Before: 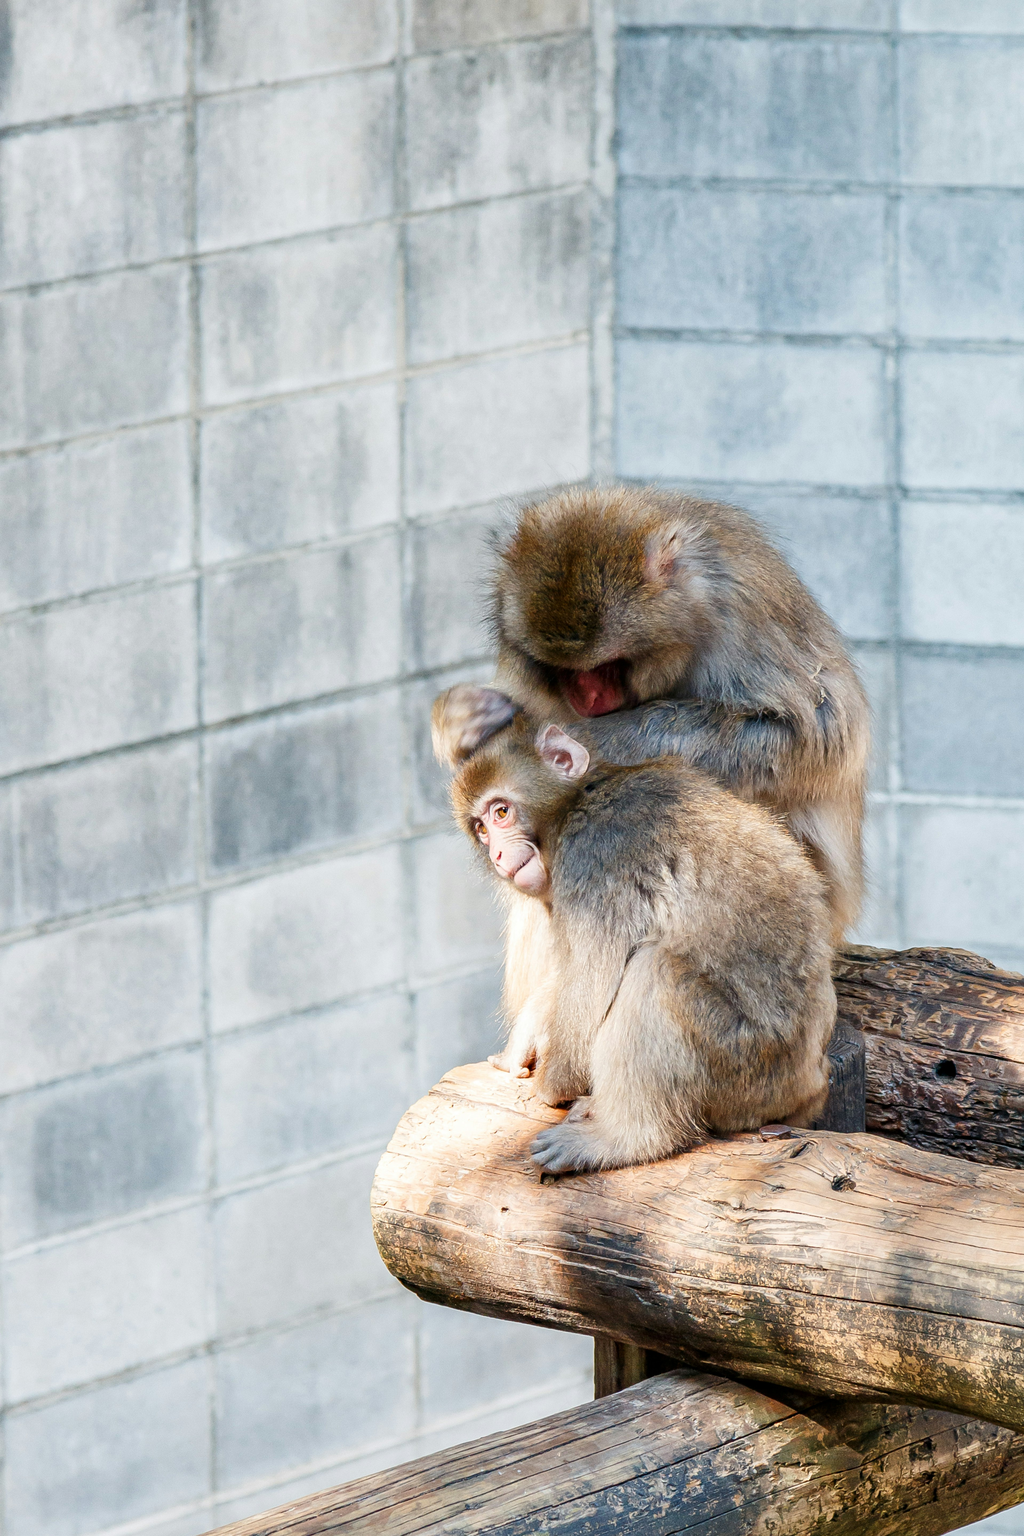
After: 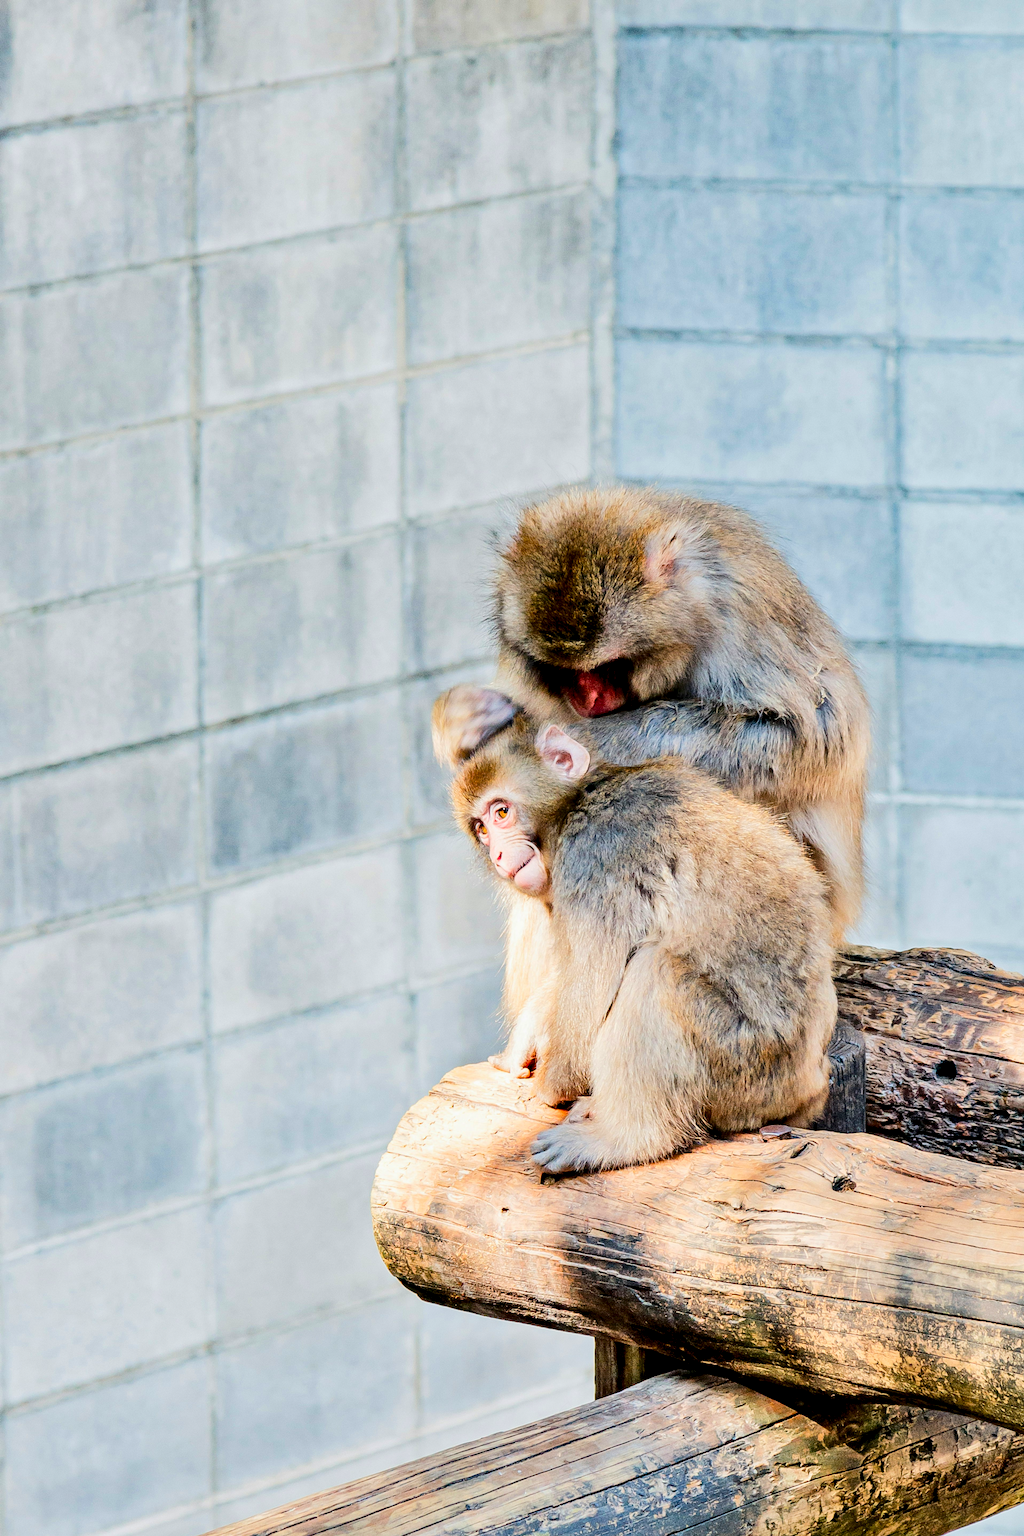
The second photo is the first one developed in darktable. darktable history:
exposure: black level correction 0.009, exposure -0.162 EV, compensate highlight preservation false
shadows and highlights: highlights color adjustment 73.24%, soften with gaussian
tone equalizer: -7 EV 0.142 EV, -6 EV 0.621 EV, -5 EV 1.19 EV, -4 EV 1.3 EV, -3 EV 1.15 EV, -2 EV 0.6 EV, -1 EV 0.166 EV, edges refinement/feathering 500, mask exposure compensation -1.57 EV, preserve details no
